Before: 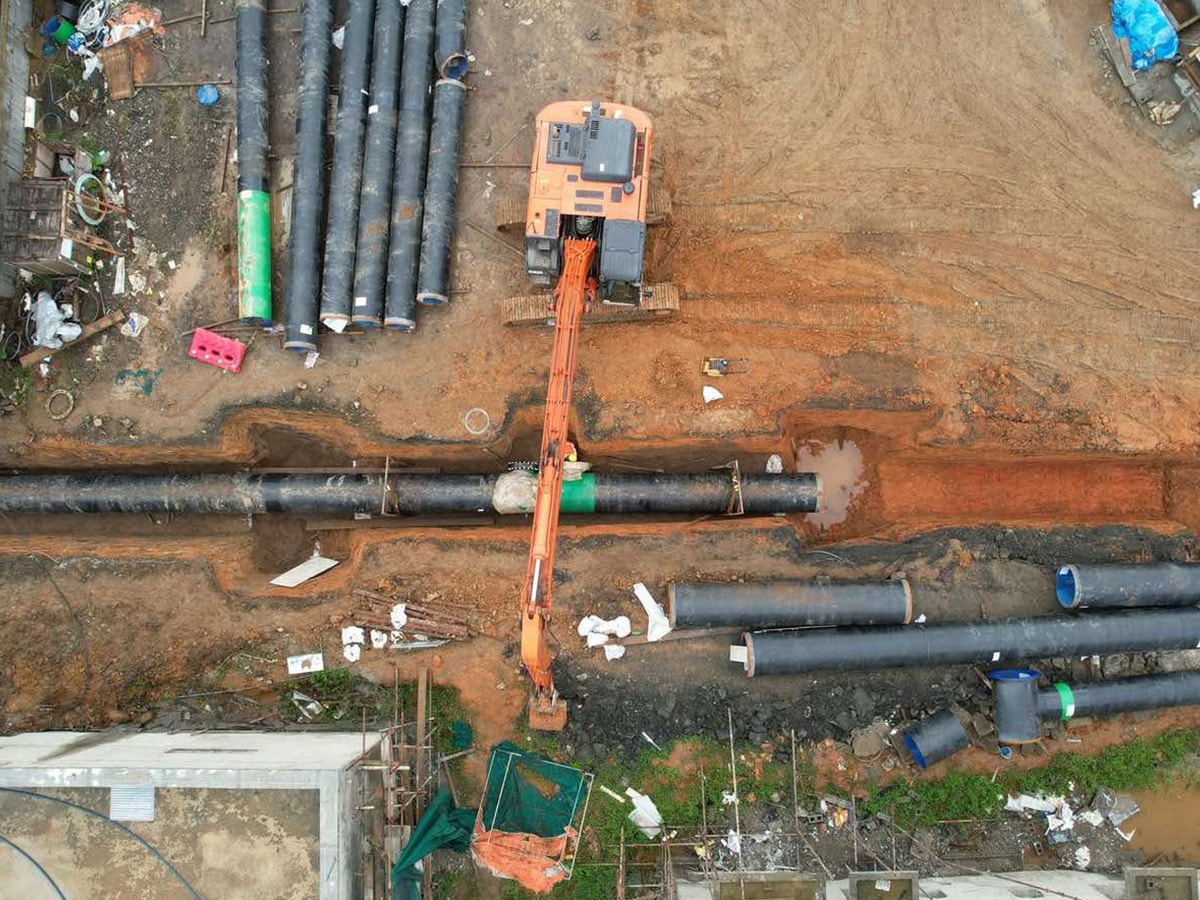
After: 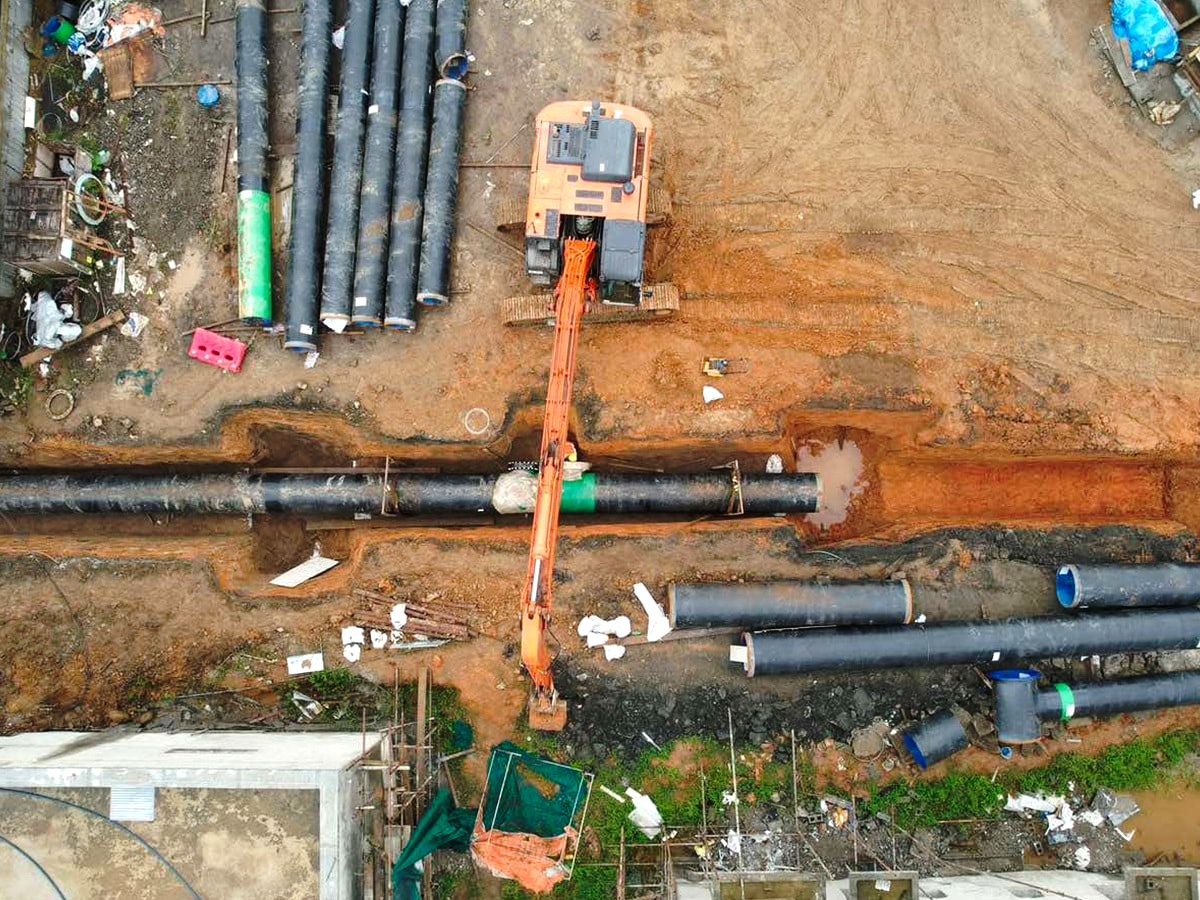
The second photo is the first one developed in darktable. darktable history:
base curve: curves: ch0 [(0, 0) (0.073, 0.04) (0.157, 0.139) (0.492, 0.492) (0.758, 0.758) (1, 1)], preserve colors none
exposure: exposure 0.3 EV, compensate highlight preservation false
